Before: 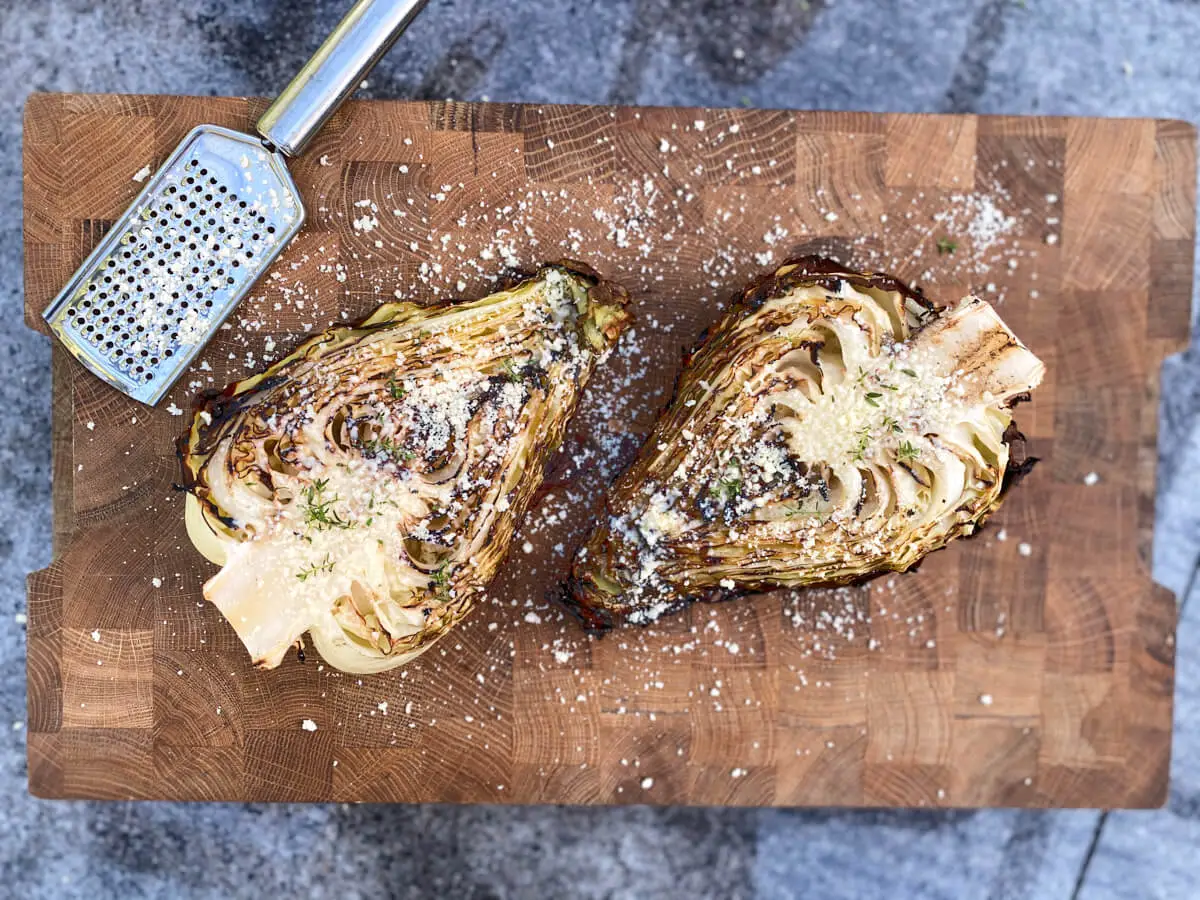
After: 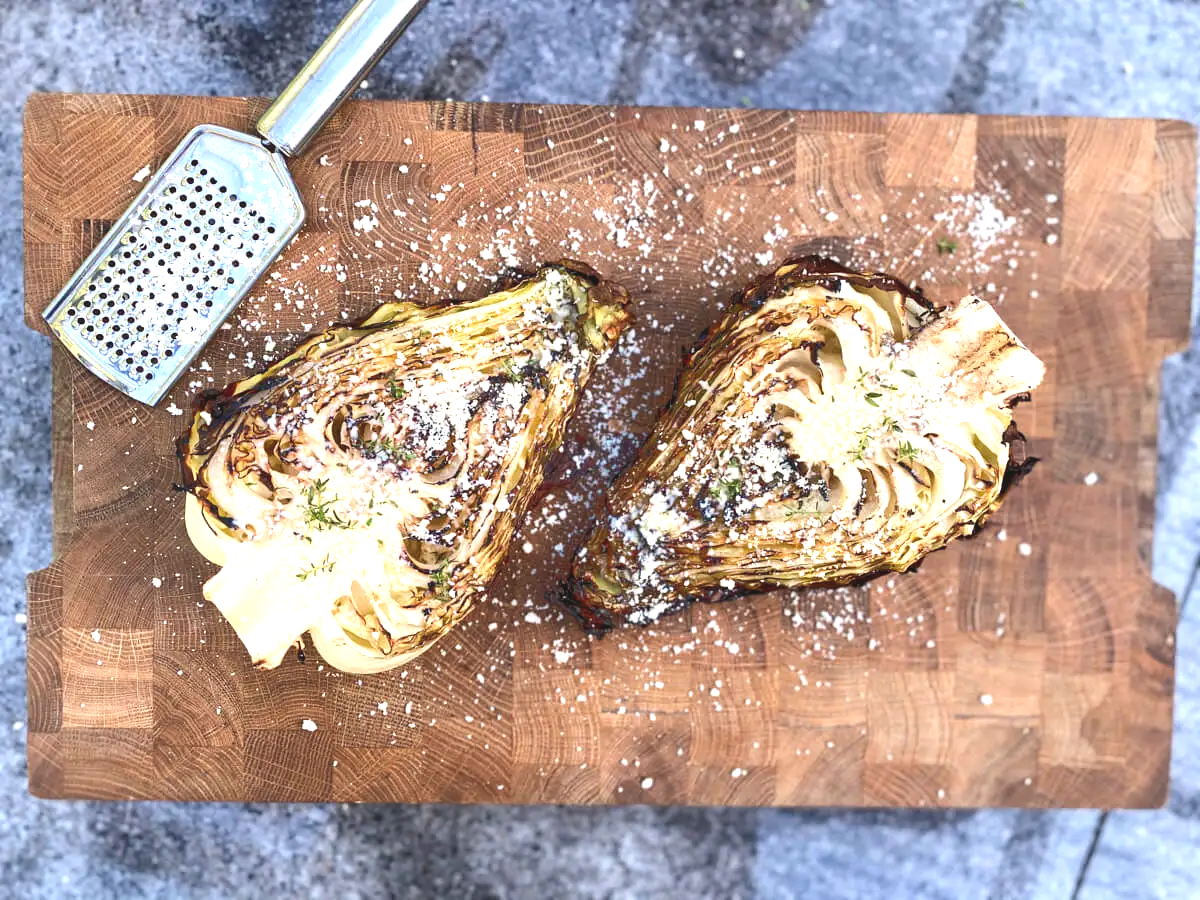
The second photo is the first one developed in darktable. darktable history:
exposure: black level correction -0.005, exposure 0.621 EV, compensate exposure bias true, compensate highlight preservation false
